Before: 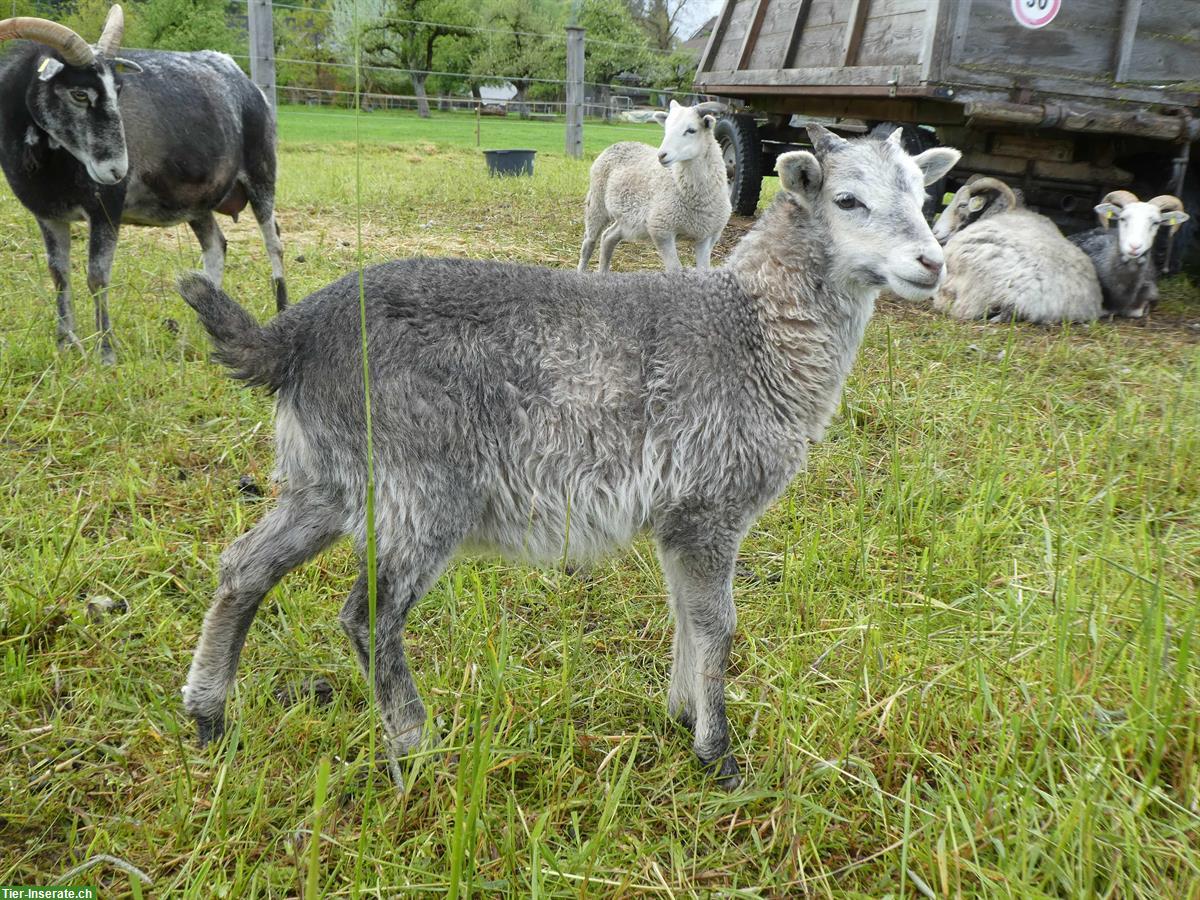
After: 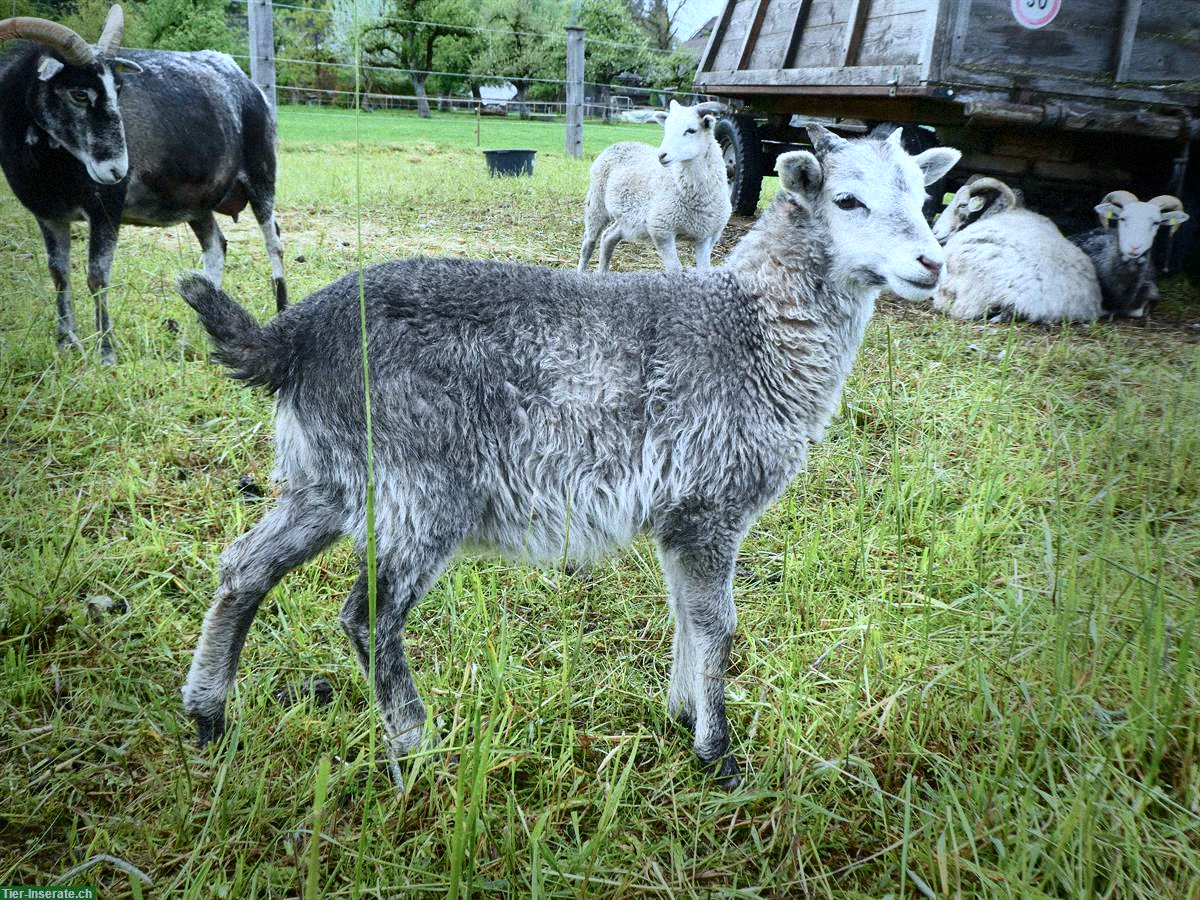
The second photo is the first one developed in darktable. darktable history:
grain: mid-tones bias 0%
color calibration: x 0.38, y 0.39, temperature 4086.04 K
vignetting: fall-off start 68.33%, fall-off radius 30%, saturation 0.042, center (-0.066, -0.311), width/height ratio 0.992, shape 0.85, dithering 8-bit output
contrast brightness saturation: contrast 0.28
